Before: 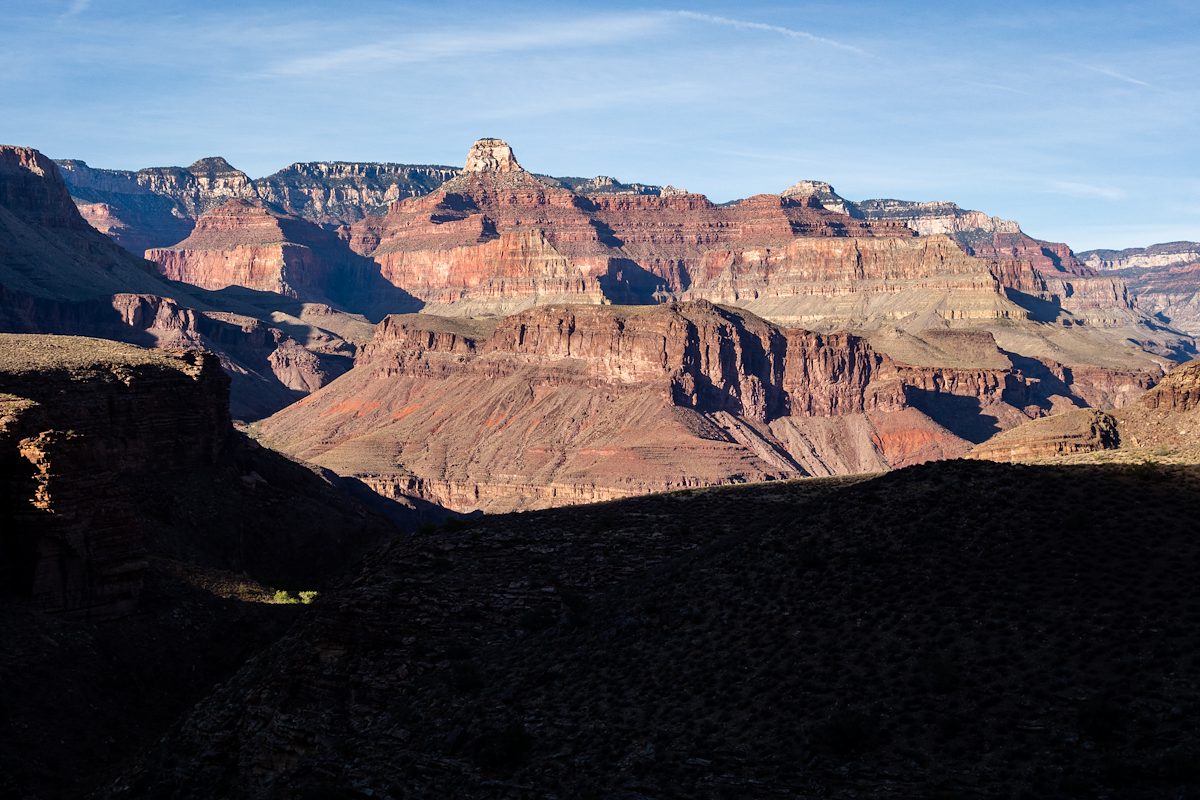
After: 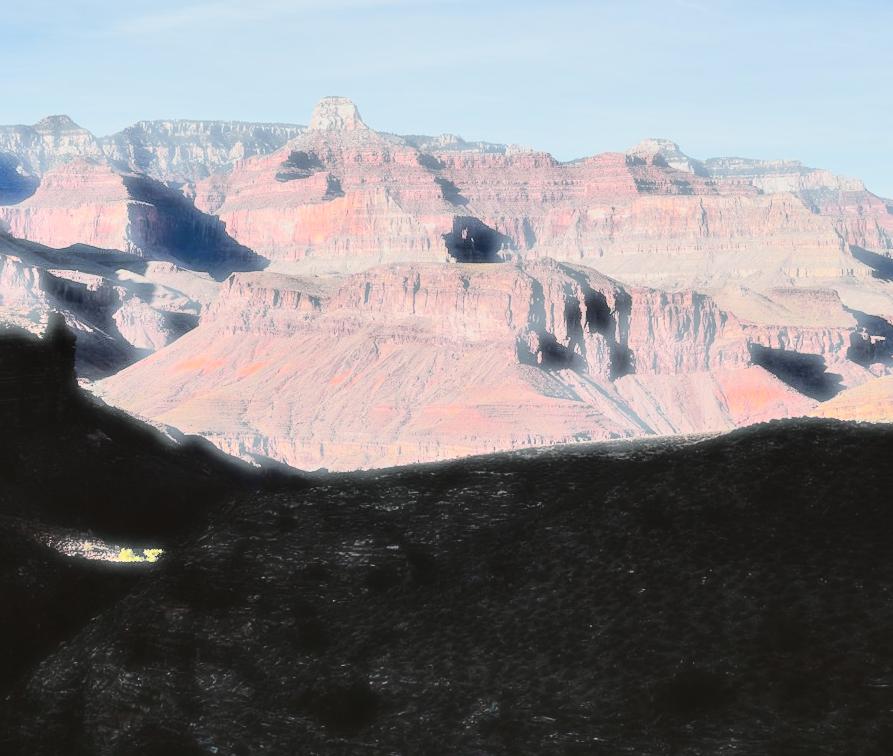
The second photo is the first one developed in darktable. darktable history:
crop and rotate: left 12.992%, top 5.393%, right 12.518%
local contrast: on, module defaults
exposure: exposure -0.154 EV, compensate highlight preservation false
tone equalizer: -7 EV 0.16 EV, -6 EV 0.613 EV, -5 EV 1.16 EV, -4 EV 1.31 EV, -3 EV 1.15 EV, -2 EV 0.6 EV, -1 EV 0.164 EV, edges refinement/feathering 500, mask exposure compensation -1.57 EV, preserve details no
shadows and highlights: highlights color adjustment 0.753%, low approximation 0.01, soften with gaussian
haze removal: strength -0.897, distance 0.231, adaptive false
tone curve: curves: ch0 [(0, 0.021) (0.049, 0.044) (0.157, 0.131) (0.359, 0.419) (0.469, 0.544) (0.634, 0.722) (0.839, 0.909) (0.998, 0.978)]; ch1 [(0, 0) (0.437, 0.408) (0.472, 0.47) (0.502, 0.503) (0.527, 0.53) (0.564, 0.573) (0.614, 0.654) (0.669, 0.748) (0.859, 0.899) (1, 1)]; ch2 [(0, 0) (0.33, 0.301) (0.421, 0.443) (0.487, 0.504) (0.502, 0.509) (0.535, 0.537) (0.565, 0.595) (0.608, 0.667) (1, 1)], color space Lab, independent channels, preserve colors none
